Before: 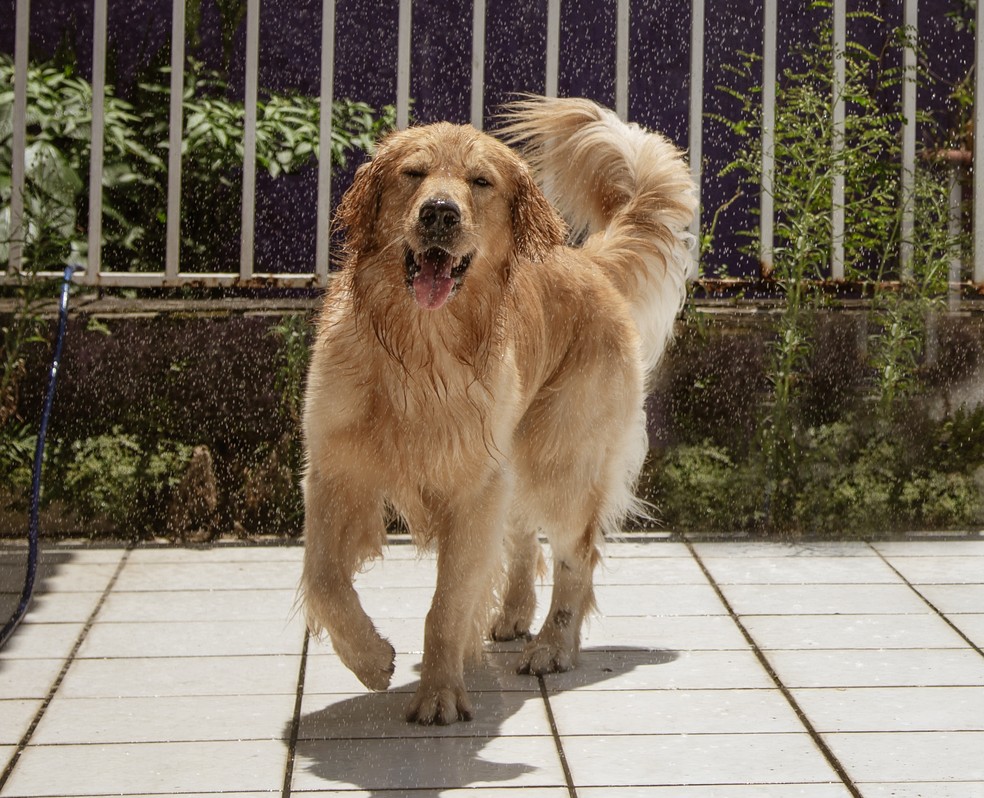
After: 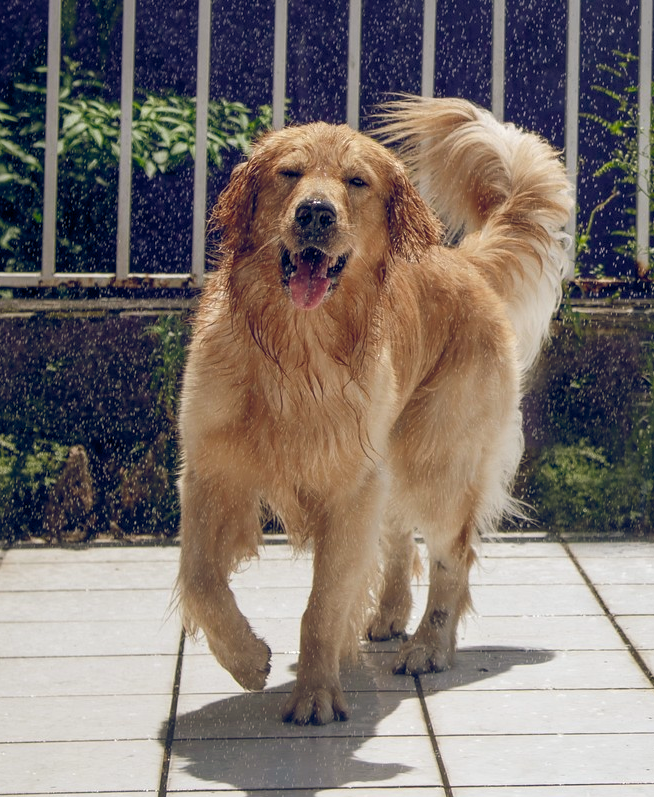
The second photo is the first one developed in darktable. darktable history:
crop and rotate: left 12.603%, right 20.919%
color balance rgb: shadows lift › chroma 2.545%, shadows lift › hue 190.41°, global offset › chroma 0.257%, global offset › hue 257.13°, perceptual saturation grading › global saturation 20.203%, perceptual saturation grading › highlights -19.903%, perceptual saturation grading › shadows 29.877%, global vibrance 9.949%
